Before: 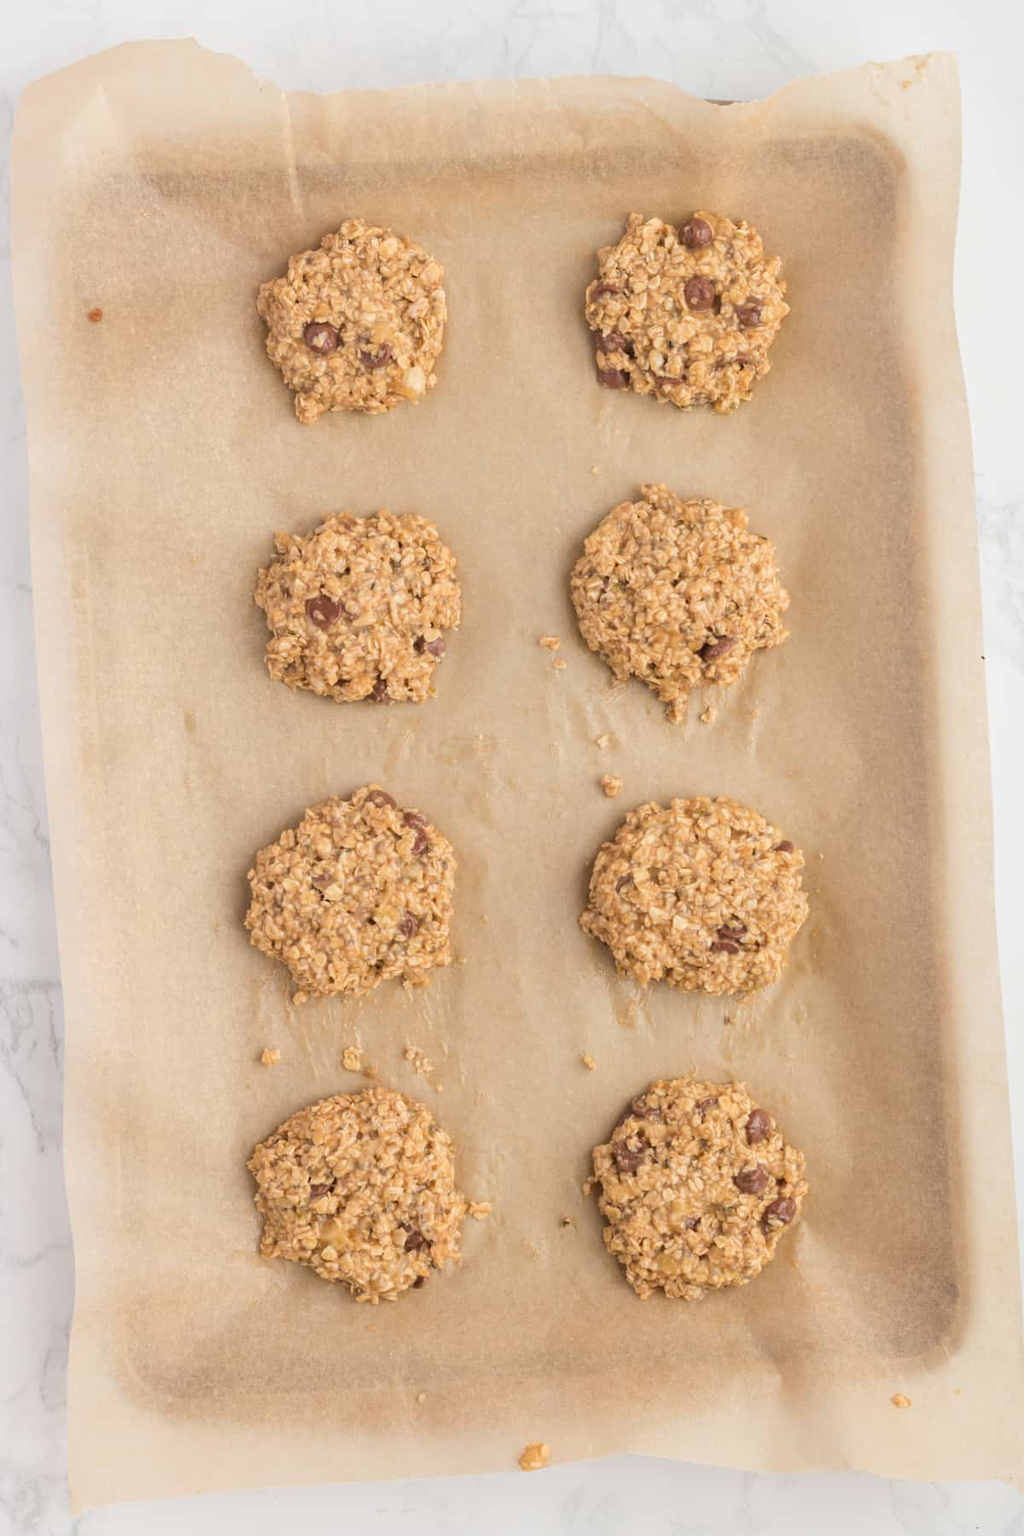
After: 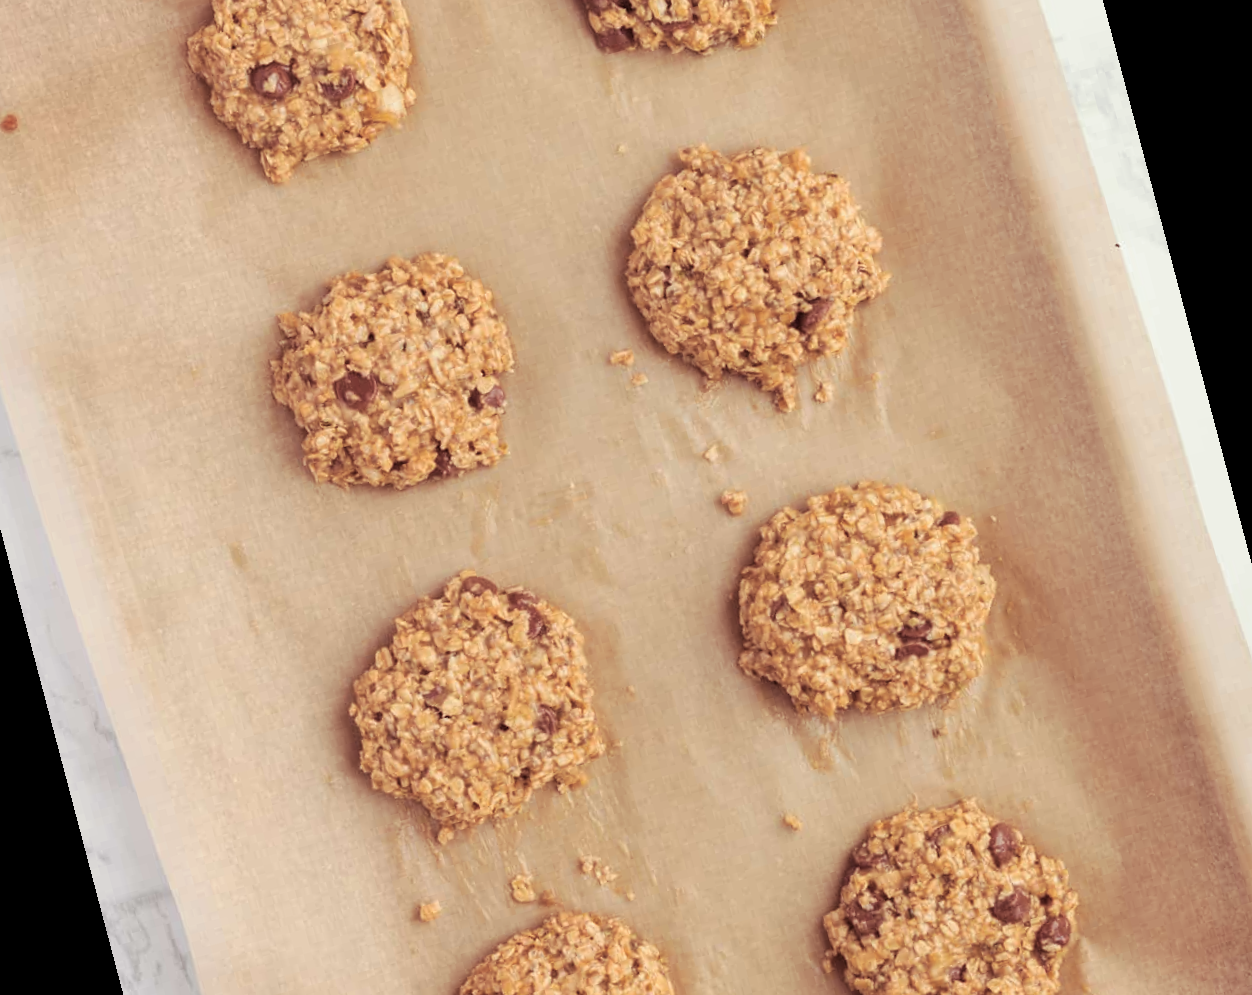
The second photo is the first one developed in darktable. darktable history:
split-toning: shadows › hue 360°
white balance: emerald 1
crop and rotate: left 2.536%, right 1.107%, bottom 2.246%
rotate and perspective: rotation -14.8°, crop left 0.1, crop right 0.903, crop top 0.25, crop bottom 0.748
contrast brightness saturation: contrast 0.03, brightness -0.04
